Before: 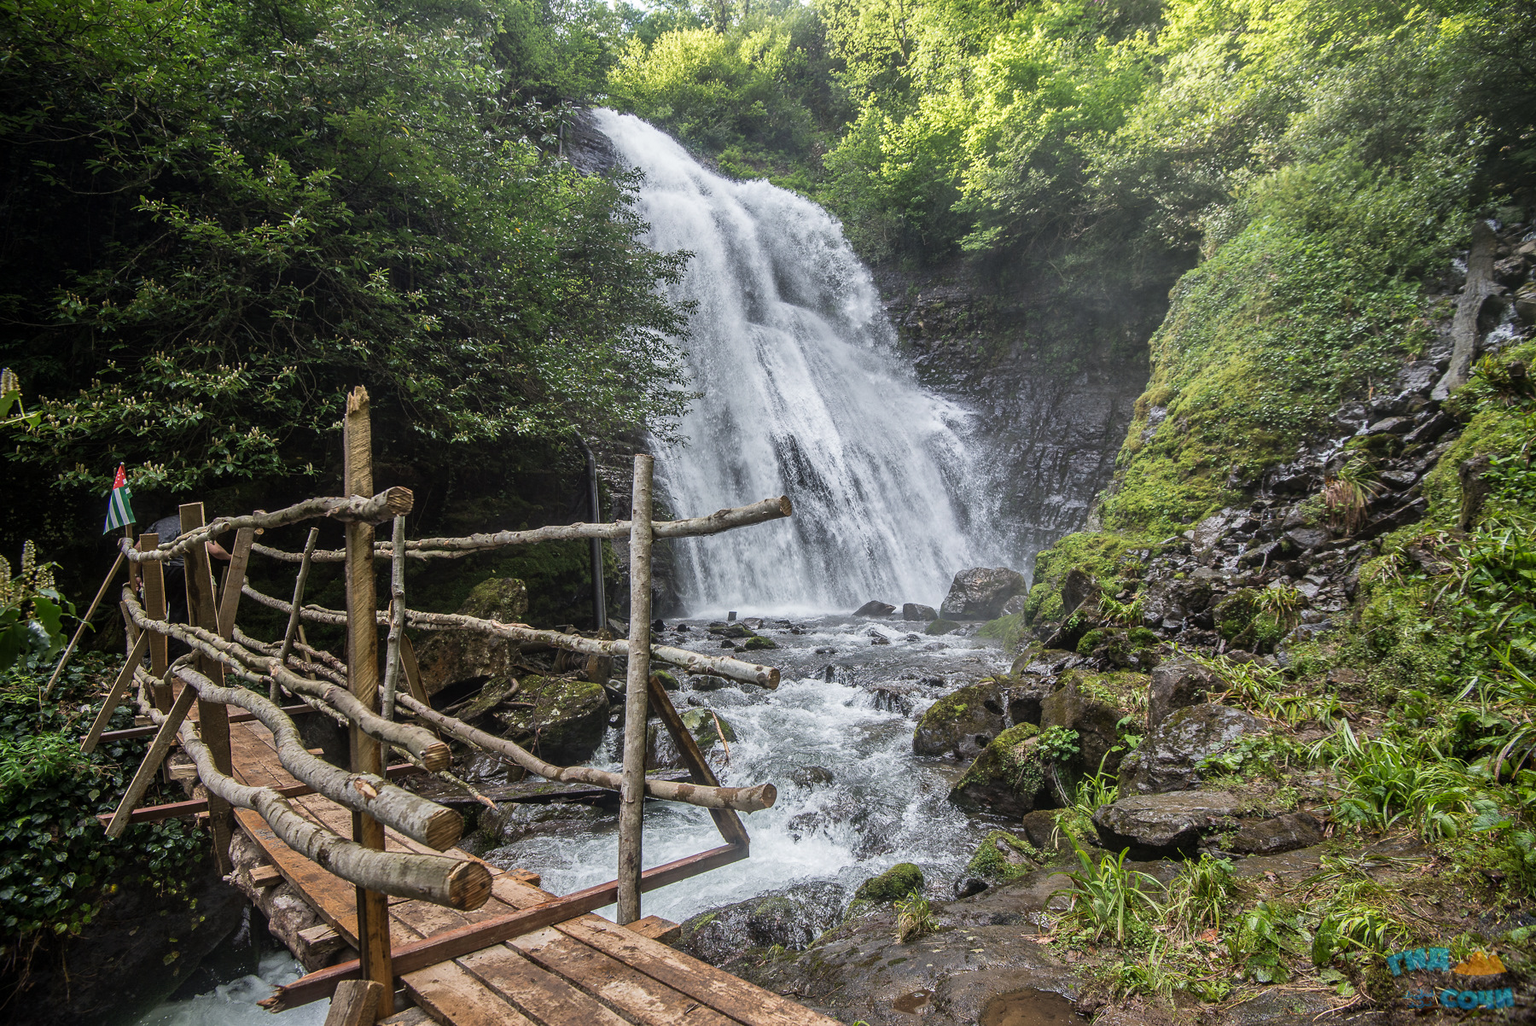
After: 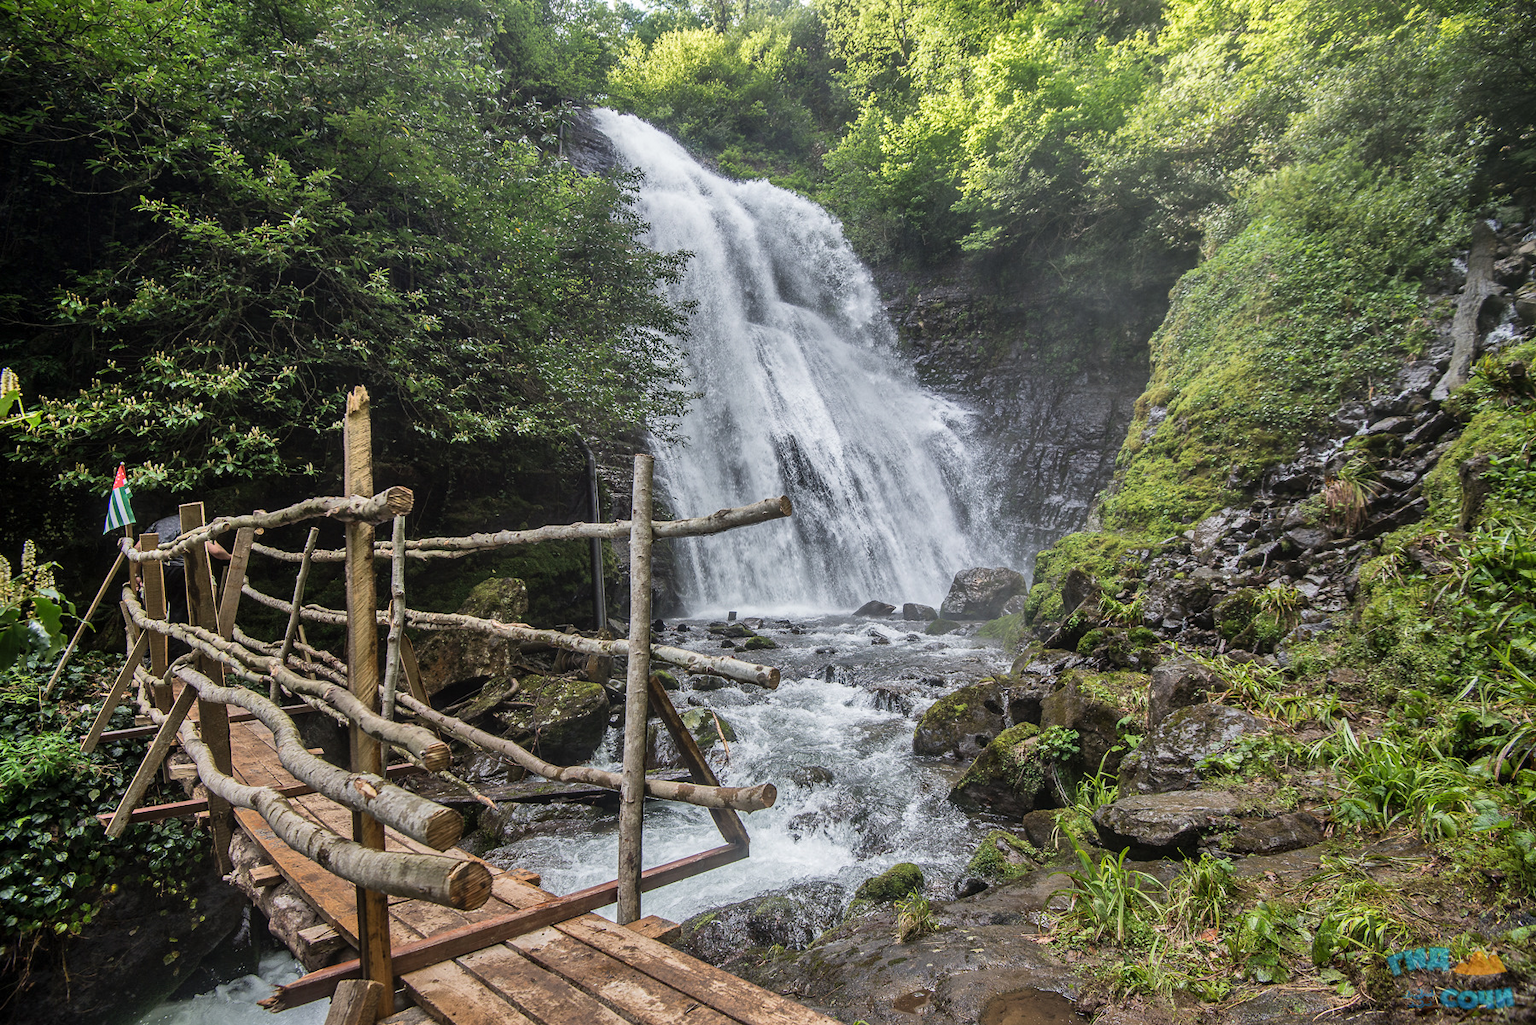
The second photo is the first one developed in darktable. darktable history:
shadows and highlights: radius 134.9, soften with gaussian
